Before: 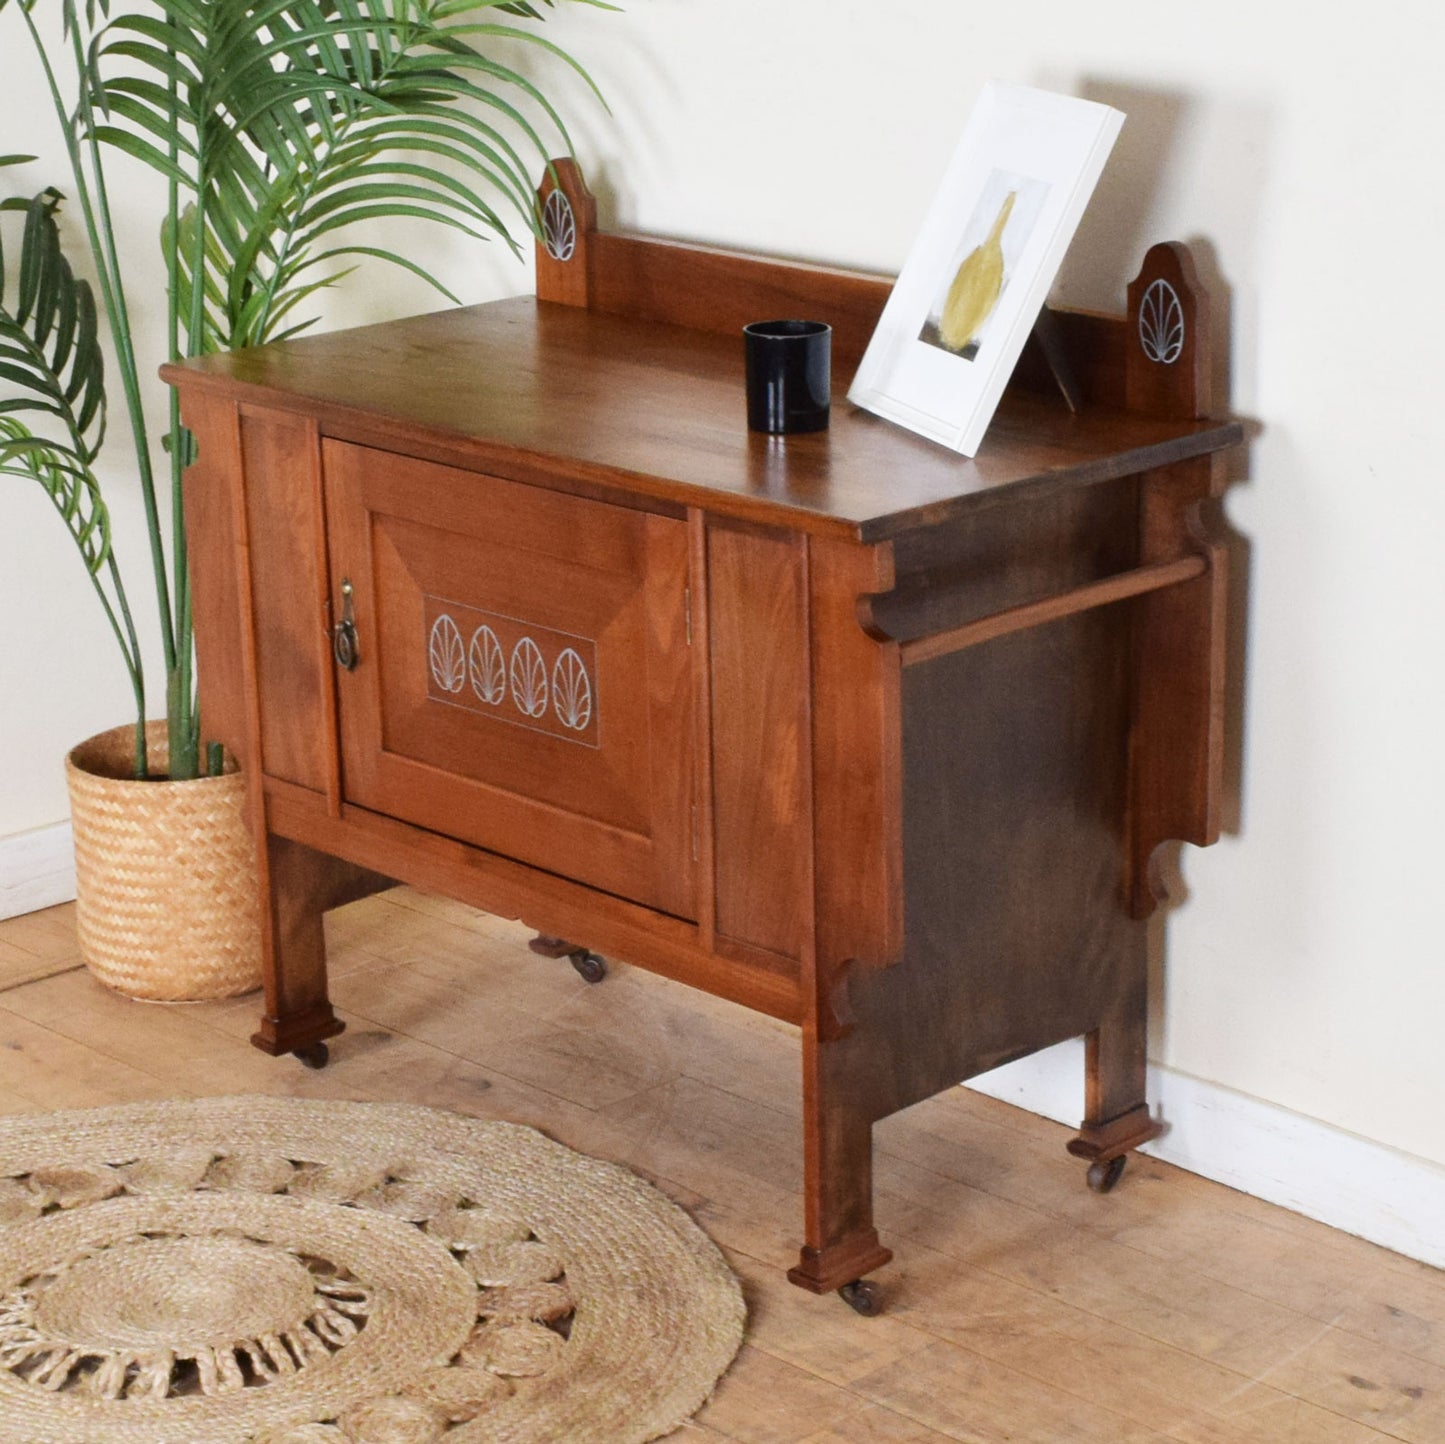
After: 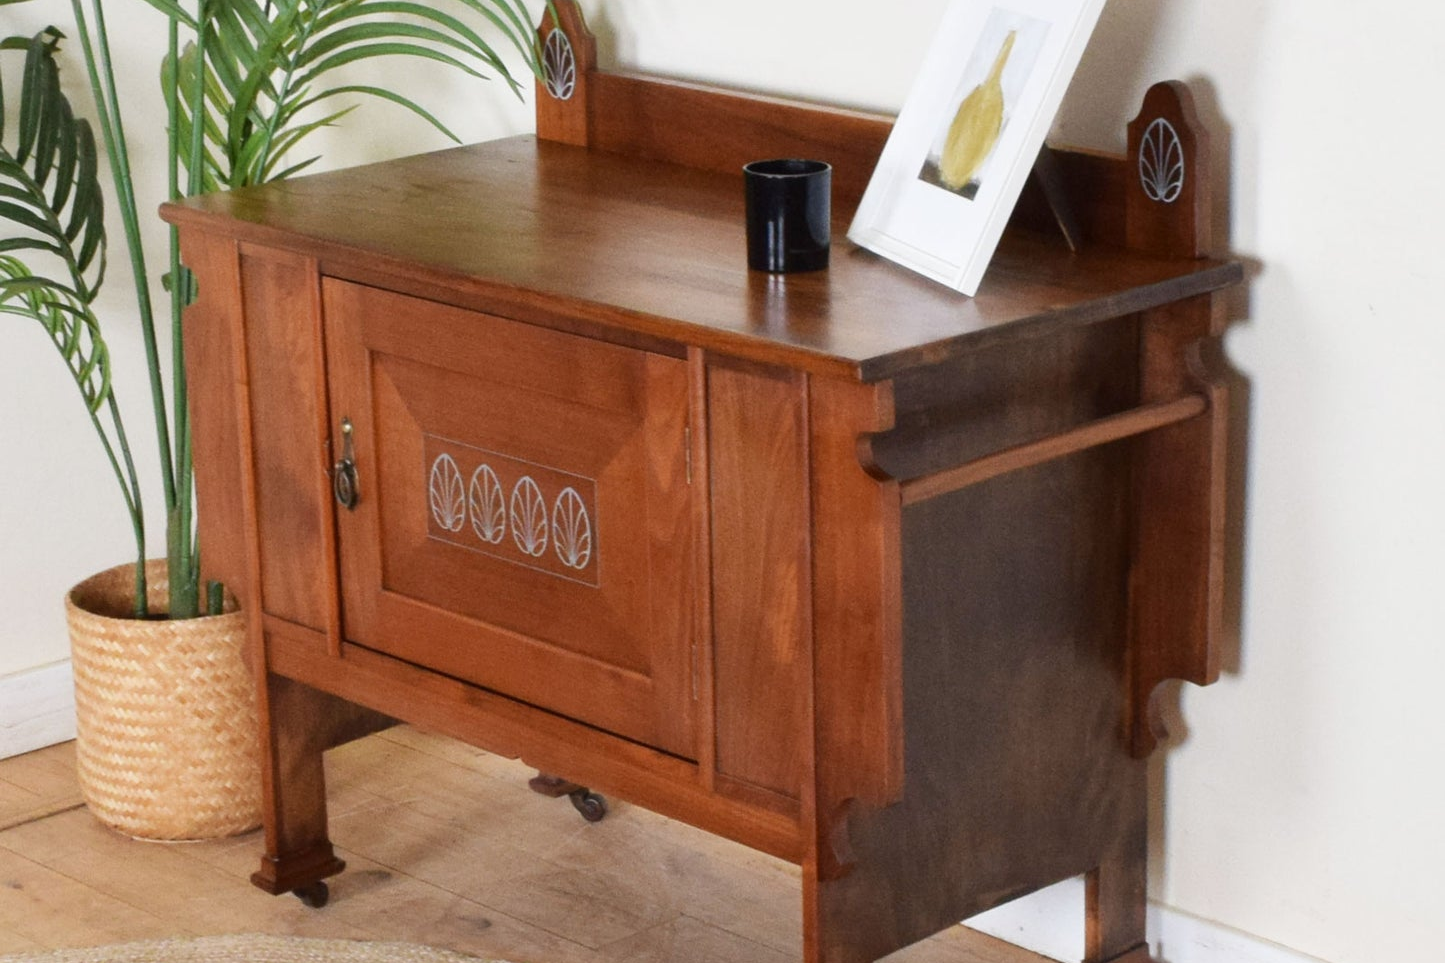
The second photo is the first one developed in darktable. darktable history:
crop: top 11.156%, bottom 22.095%
